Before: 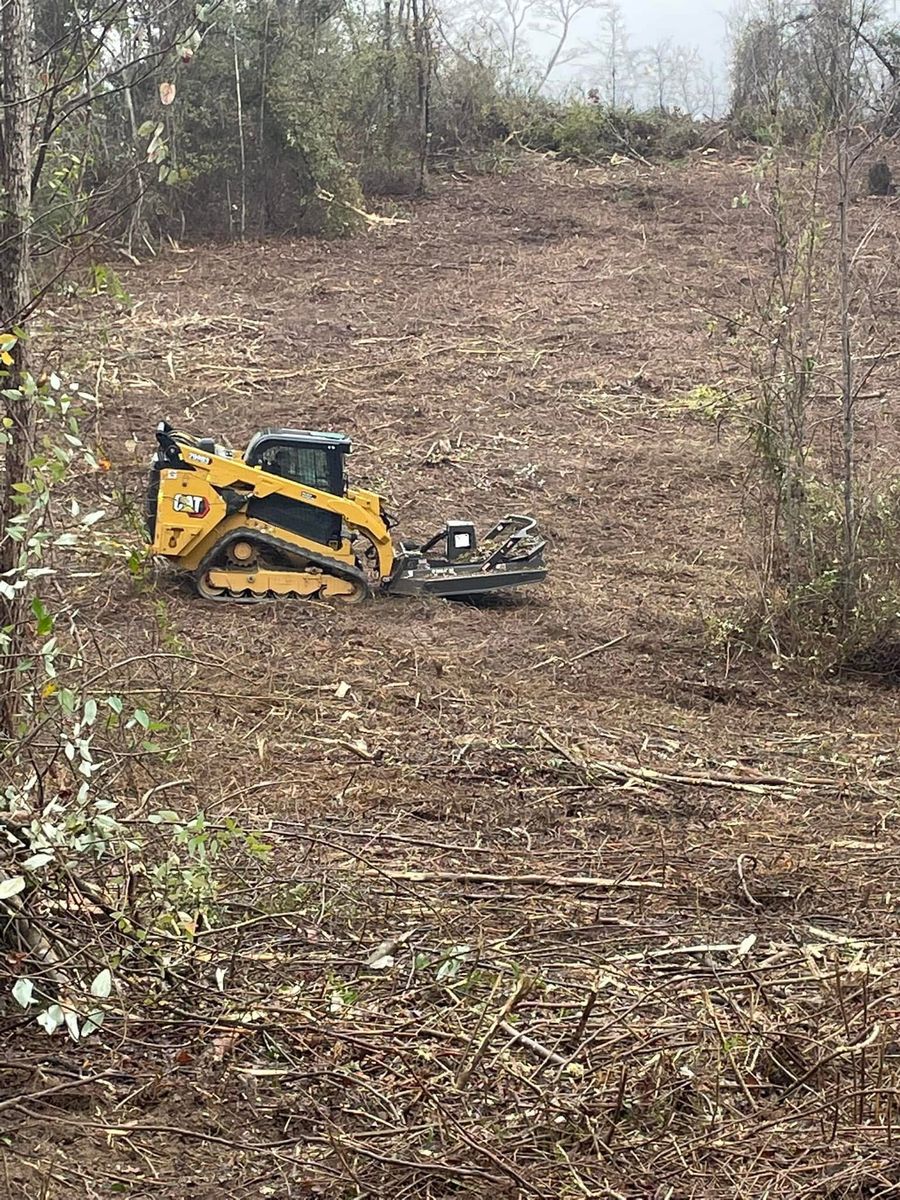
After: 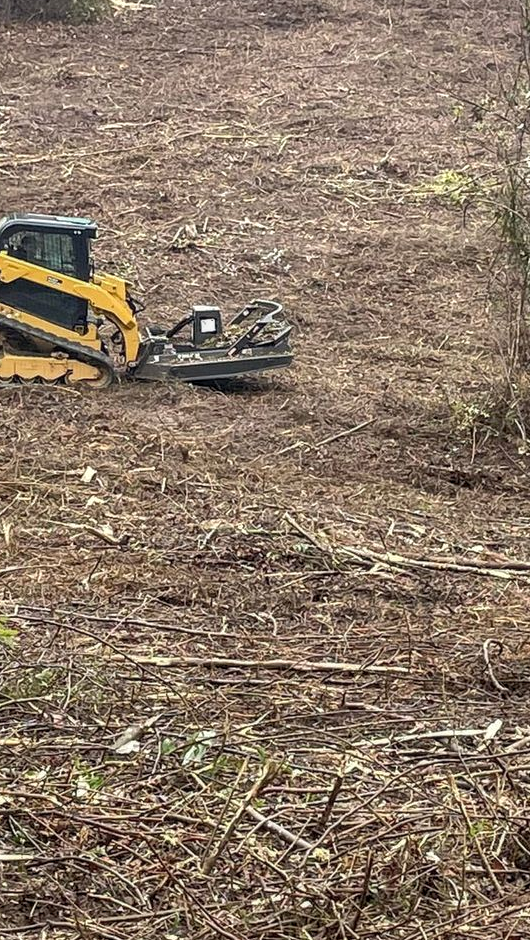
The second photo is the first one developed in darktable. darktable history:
shadows and highlights: highlights color adjustment 73.95%, soften with gaussian
crop and rotate: left 28.282%, top 17.934%, right 12.792%, bottom 3.658%
local contrast: on, module defaults
tone equalizer: edges refinement/feathering 500, mask exposure compensation -1.25 EV, preserve details no
